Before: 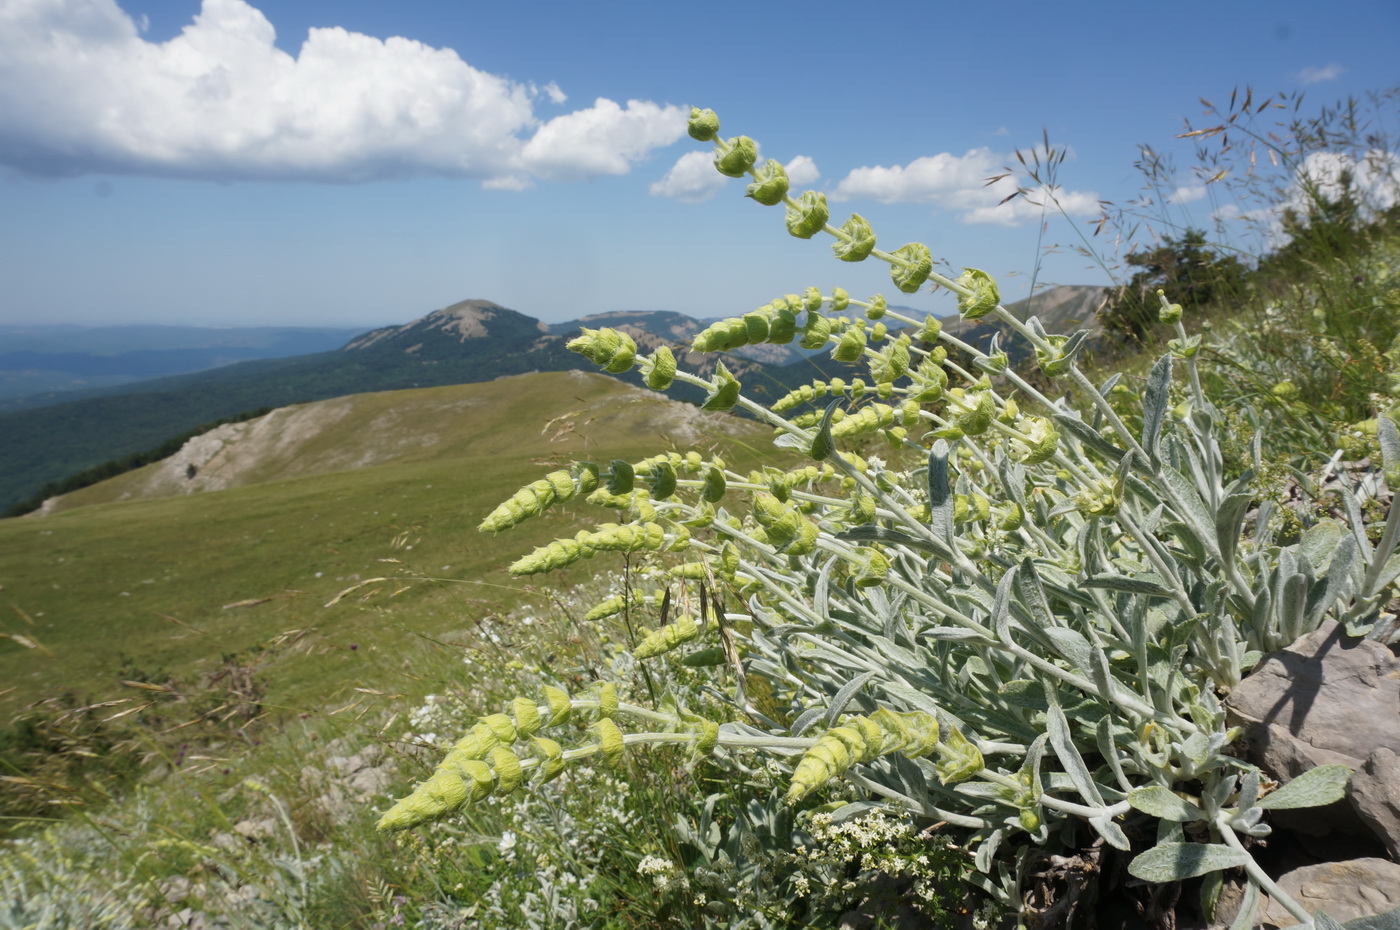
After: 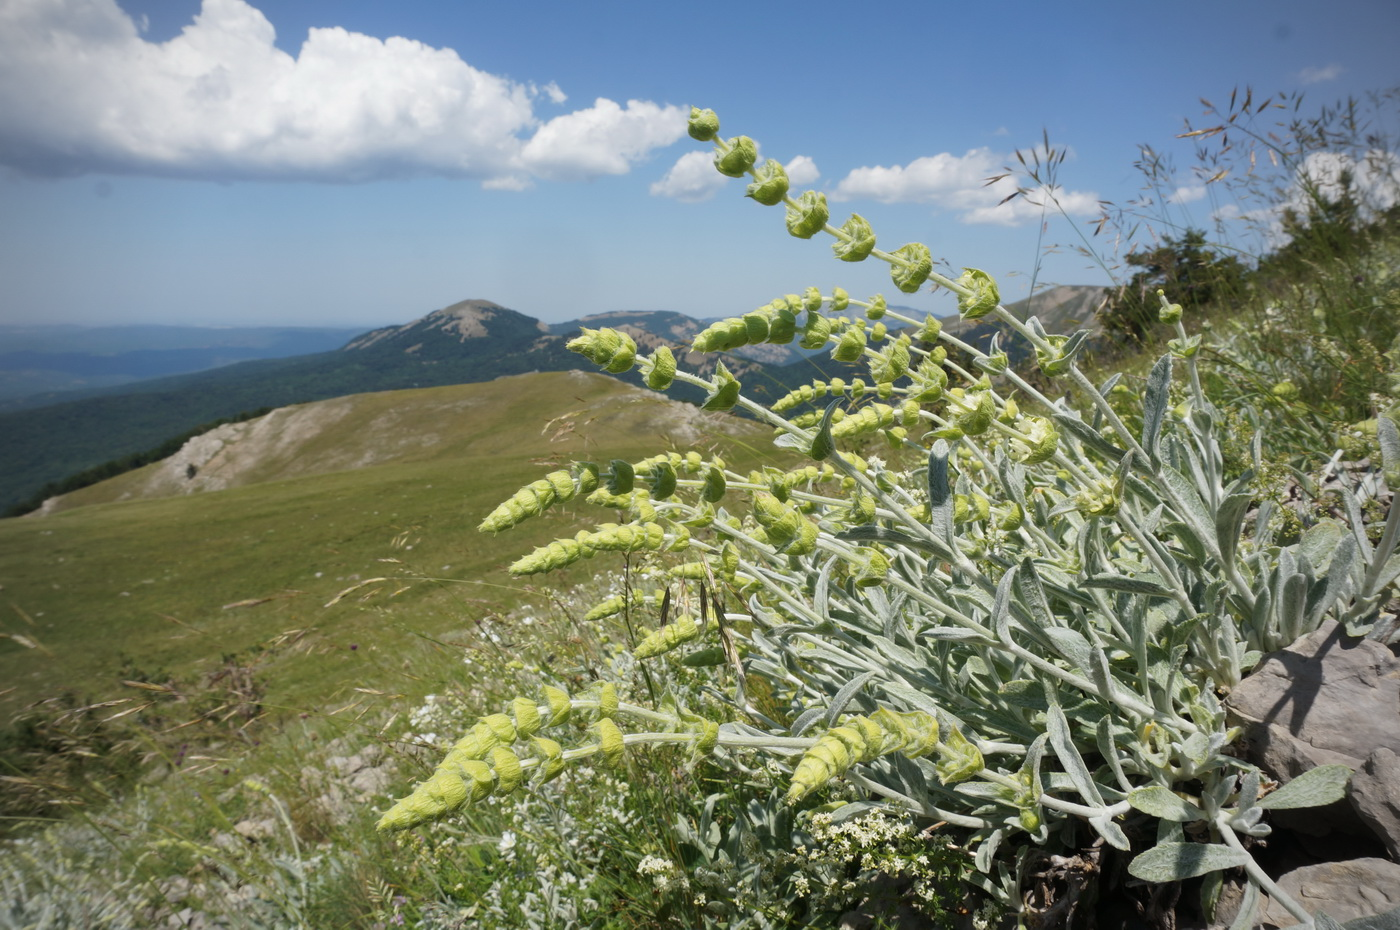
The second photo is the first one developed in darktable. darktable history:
vignetting: fall-off radius 61.21%, unbound false
